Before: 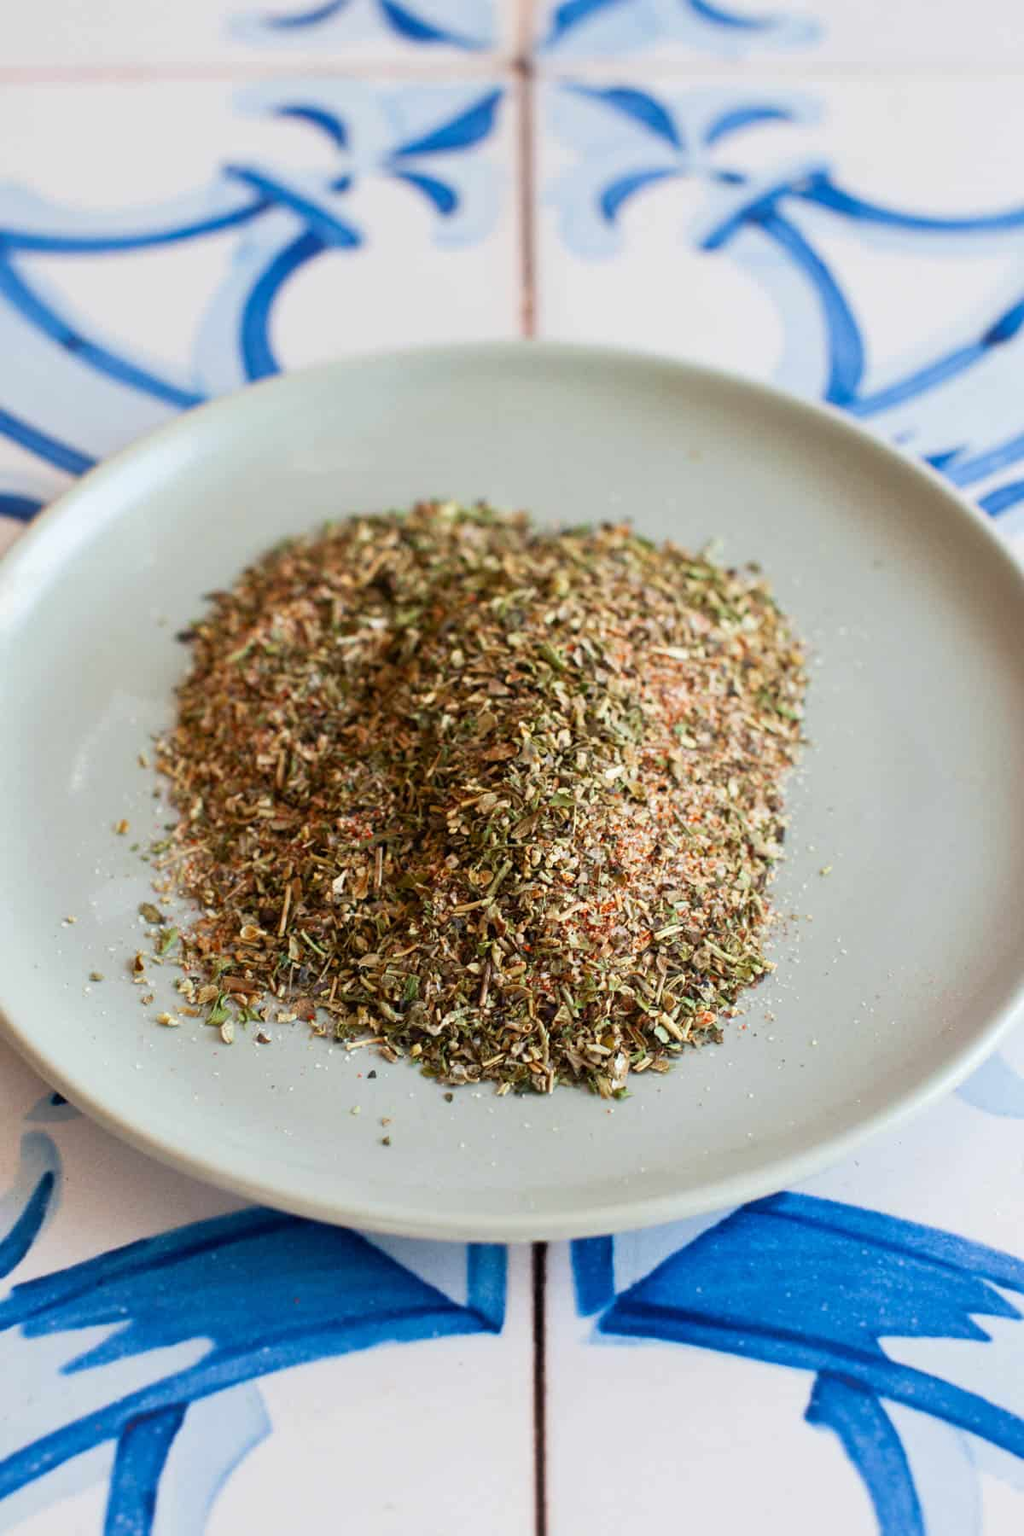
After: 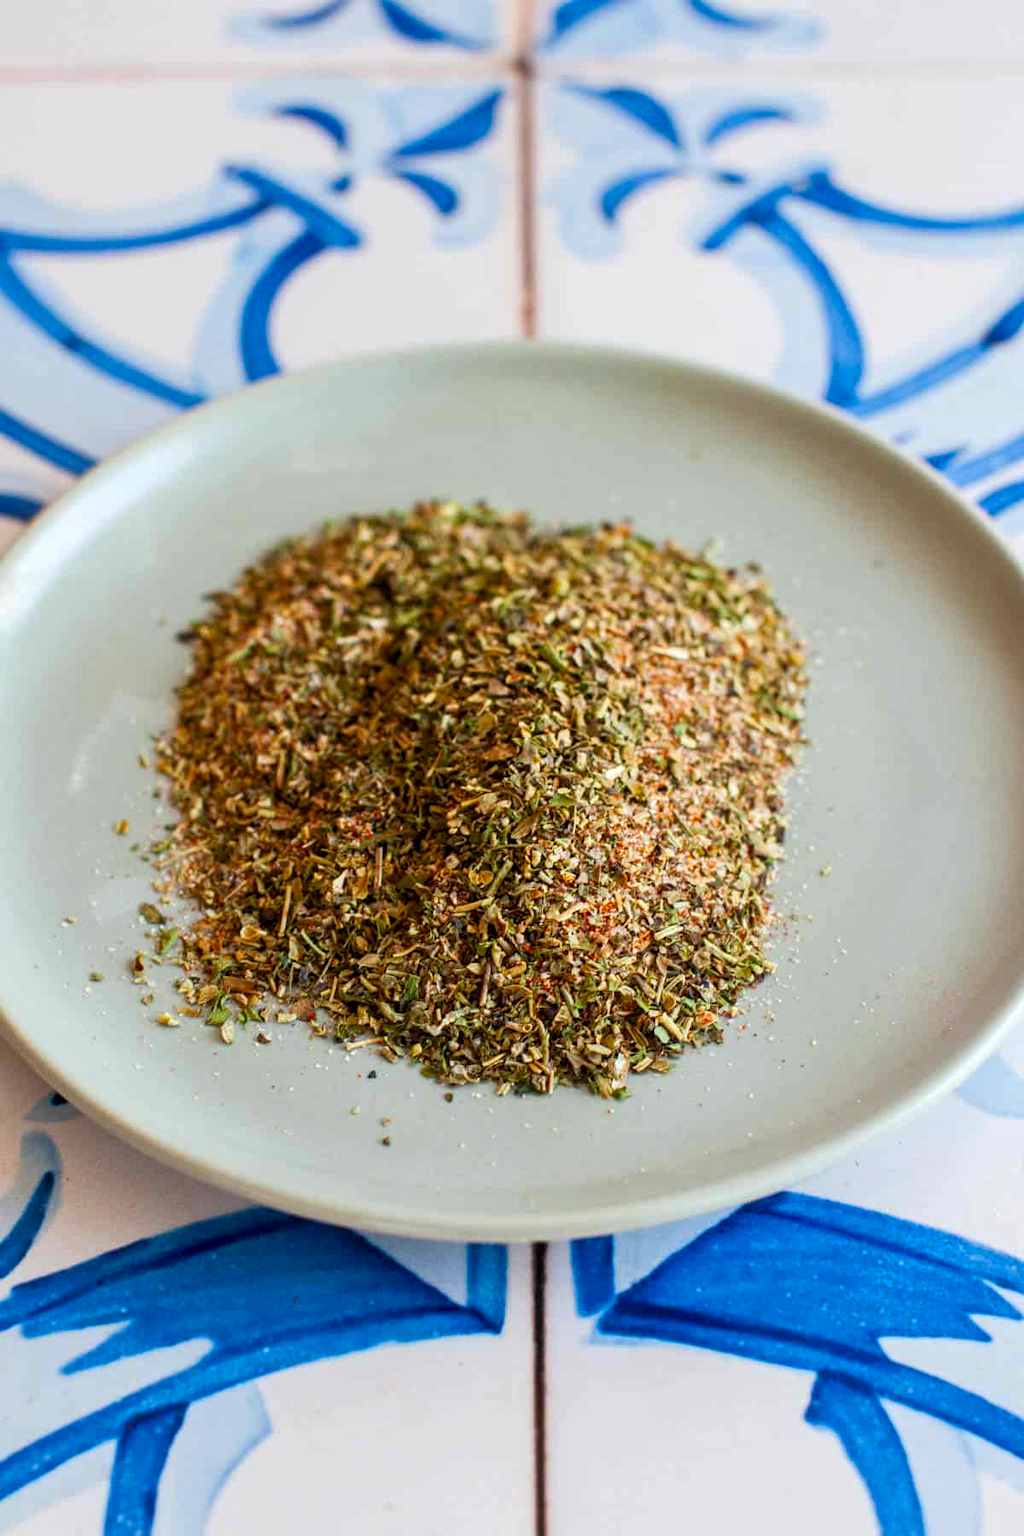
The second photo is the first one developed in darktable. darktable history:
local contrast: on, module defaults
exposure: compensate highlight preservation false
color balance rgb: perceptual saturation grading › global saturation 20%, global vibrance 20%
